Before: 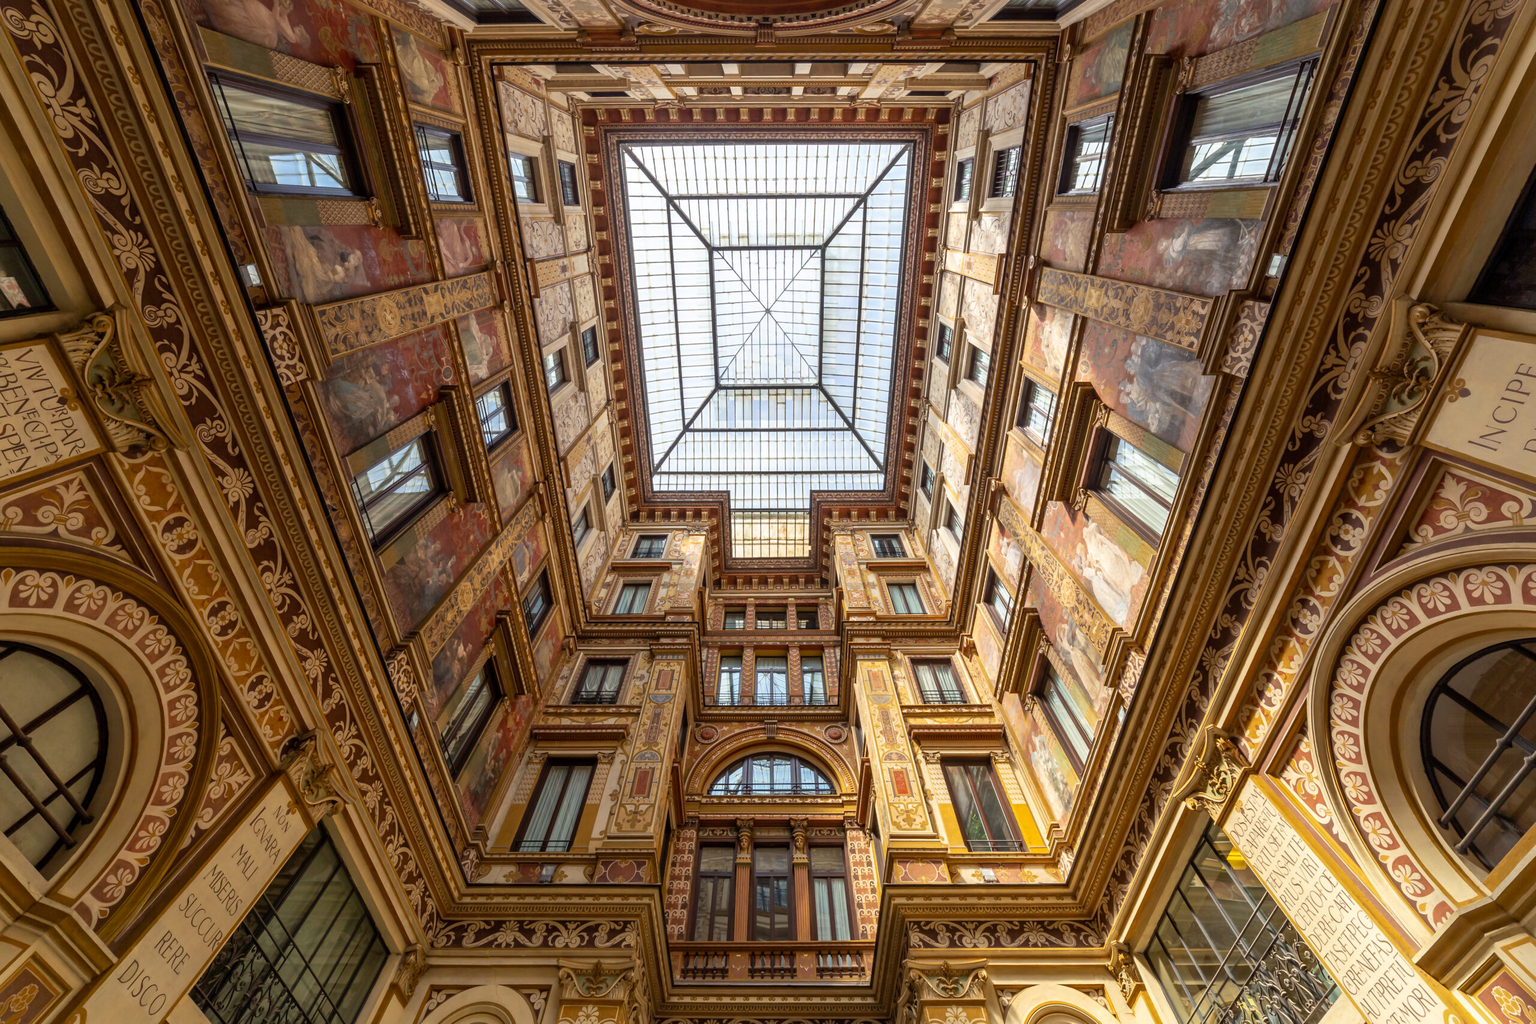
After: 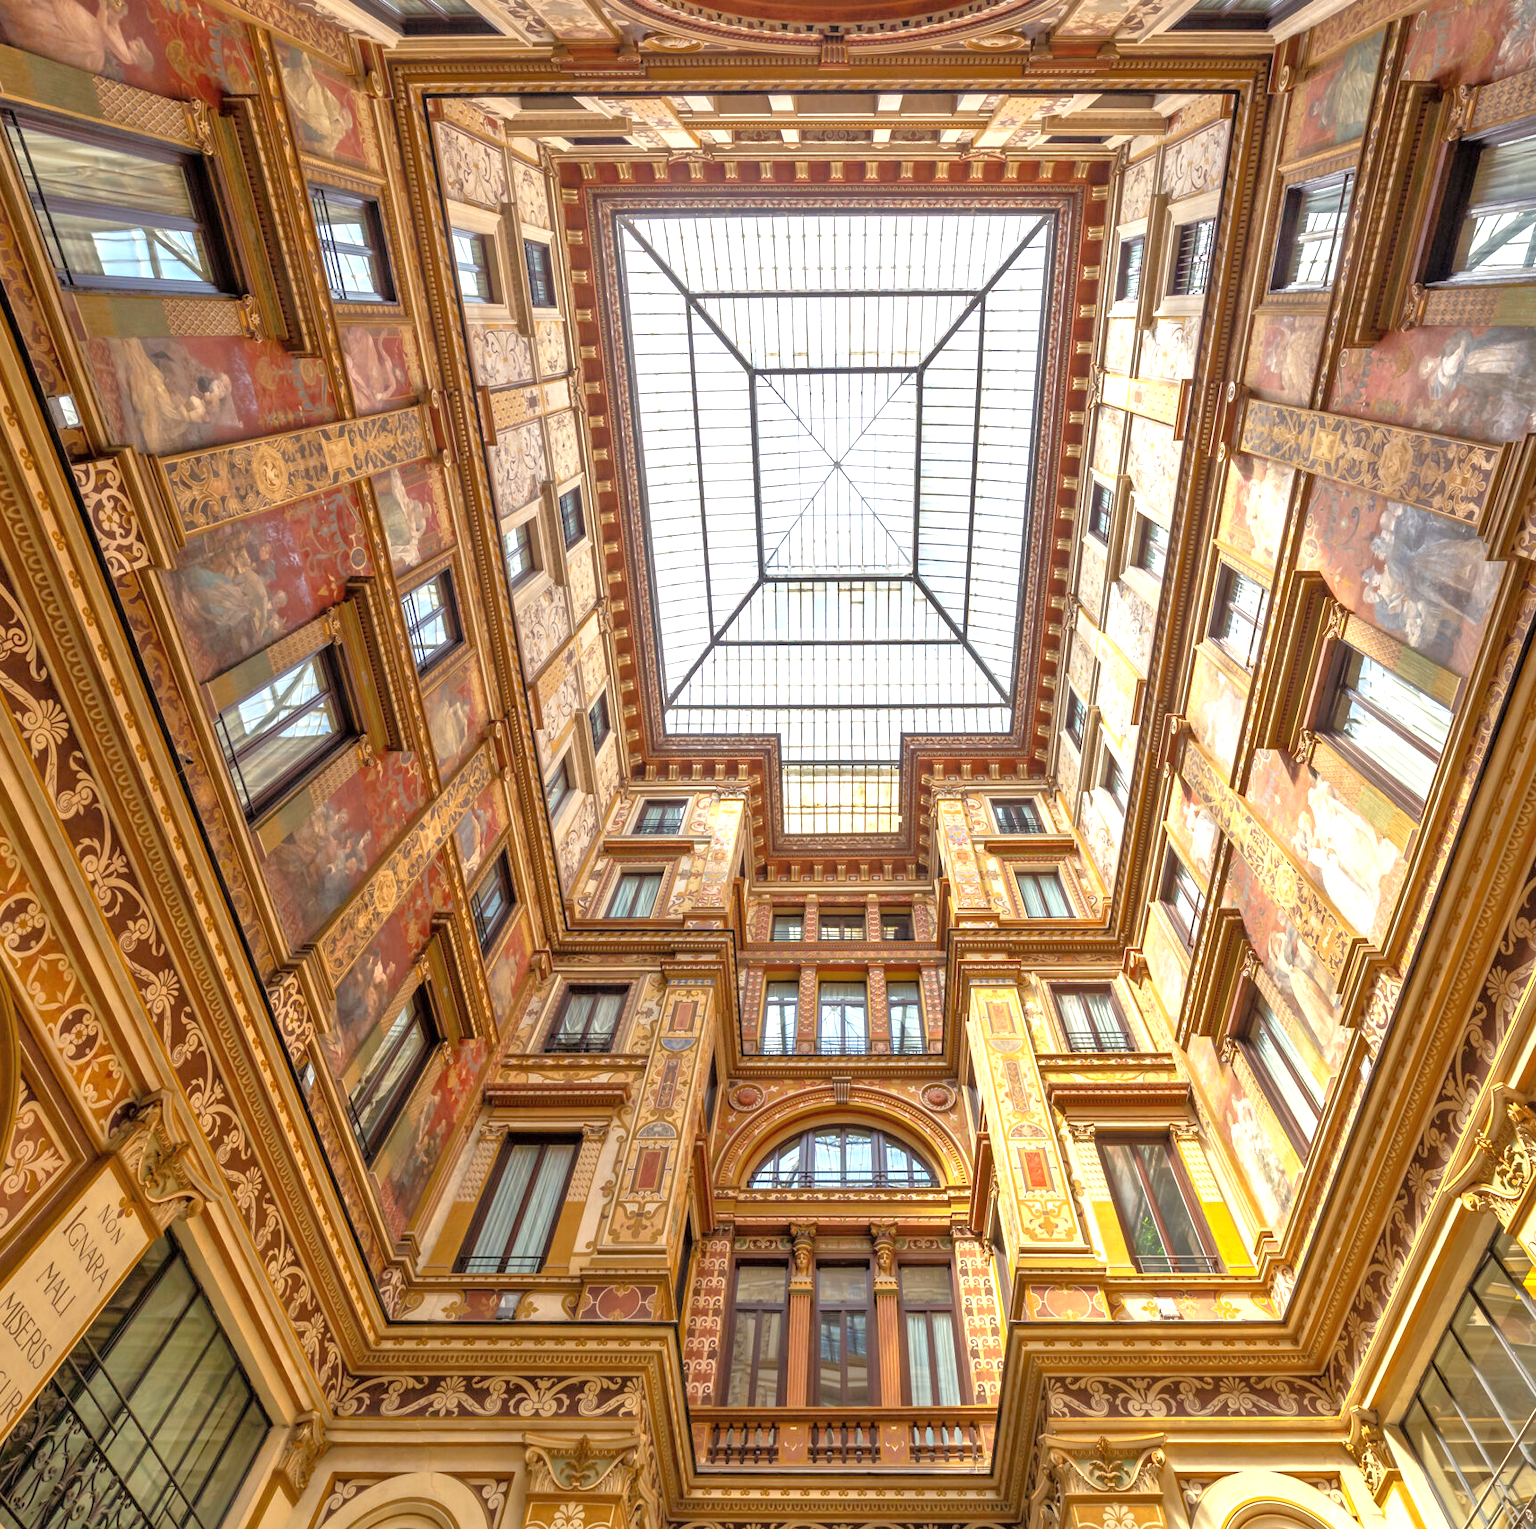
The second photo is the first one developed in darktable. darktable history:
tone equalizer: -7 EV 0.144 EV, -6 EV 0.597 EV, -5 EV 1.12 EV, -4 EV 1.33 EV, -3 EV 1.14 EV, -2 EV 0.6 EV, -1 EV 0.162 EV
crop and rotate: left 13.55%, right 19.53%
exposure: black level correction 0, exposure 0.694 EV, compensate highlight preservation false
